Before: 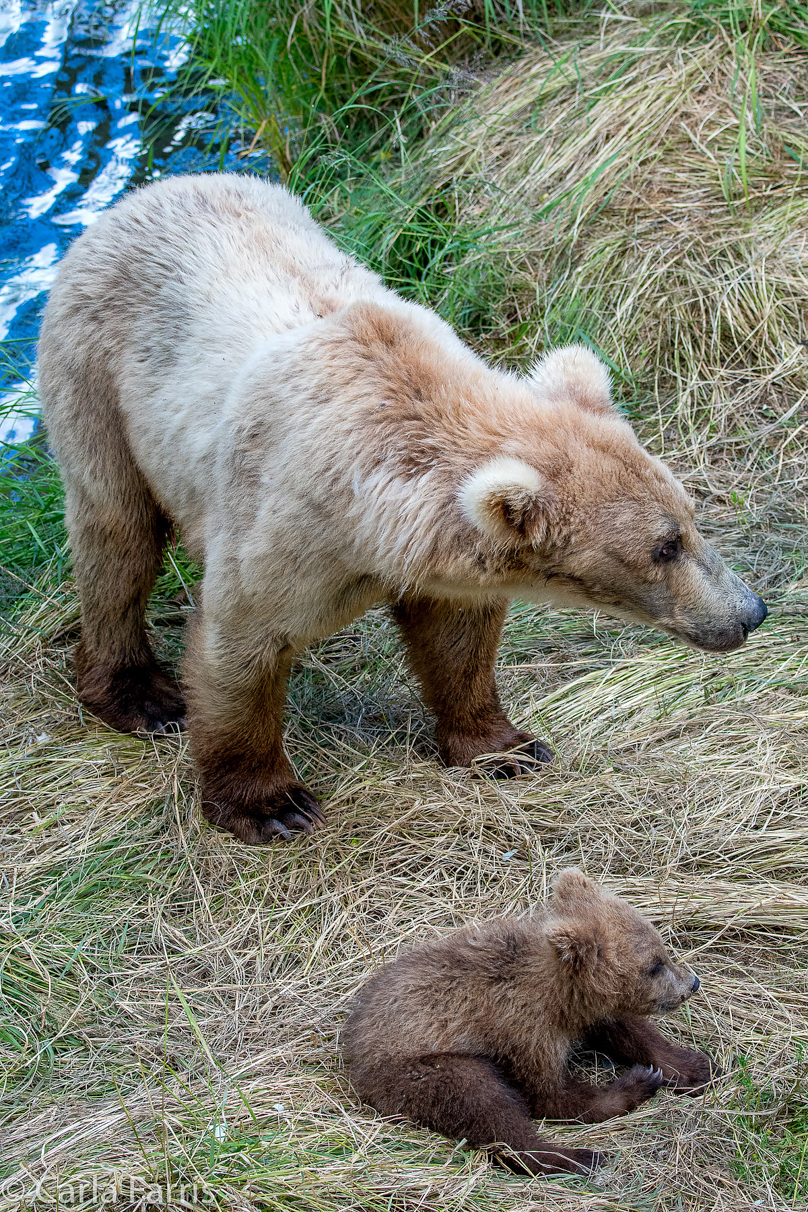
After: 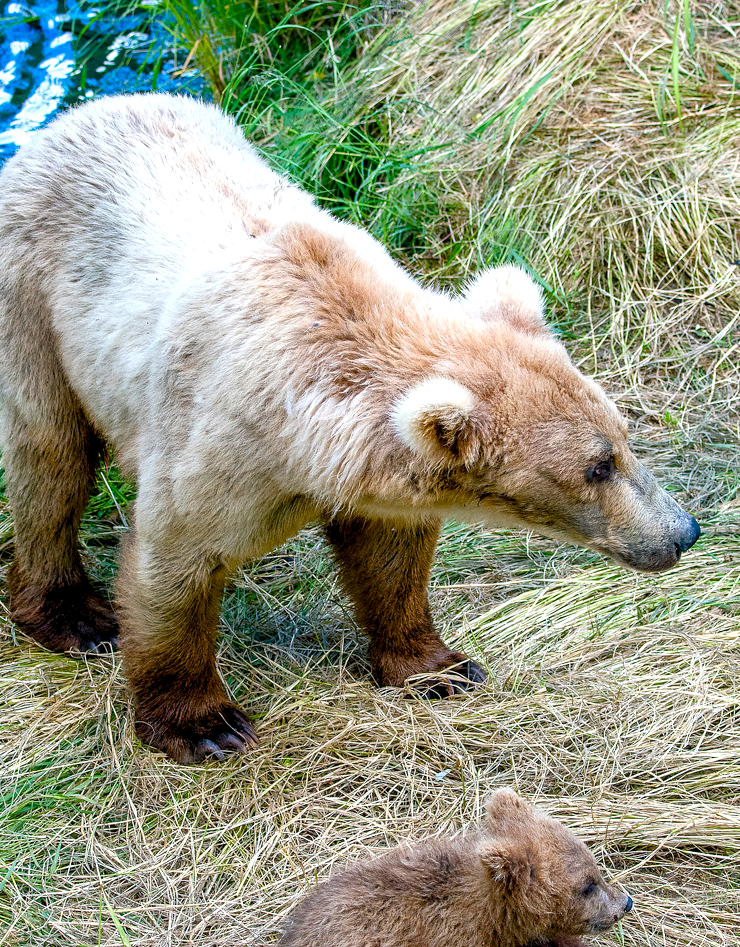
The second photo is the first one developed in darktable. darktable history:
exposure: black level correction 0, exposure 0.499 EV, compensate highlight preservation false
crop: left 8.386%, top 6.609%, bottom 15.221%
color balance rgb: shadows lift › luminance -7.589%, shadows lift › chroma 2.338%, shadows lift › hue 167.9°, global offset › luminance -0.266%, perceptual saturation grading › global saturation 20%, perceptual saturation grading › highlights -25.657%, perceptual saturation grading › shadows 49.571%, global vibrance 20%
